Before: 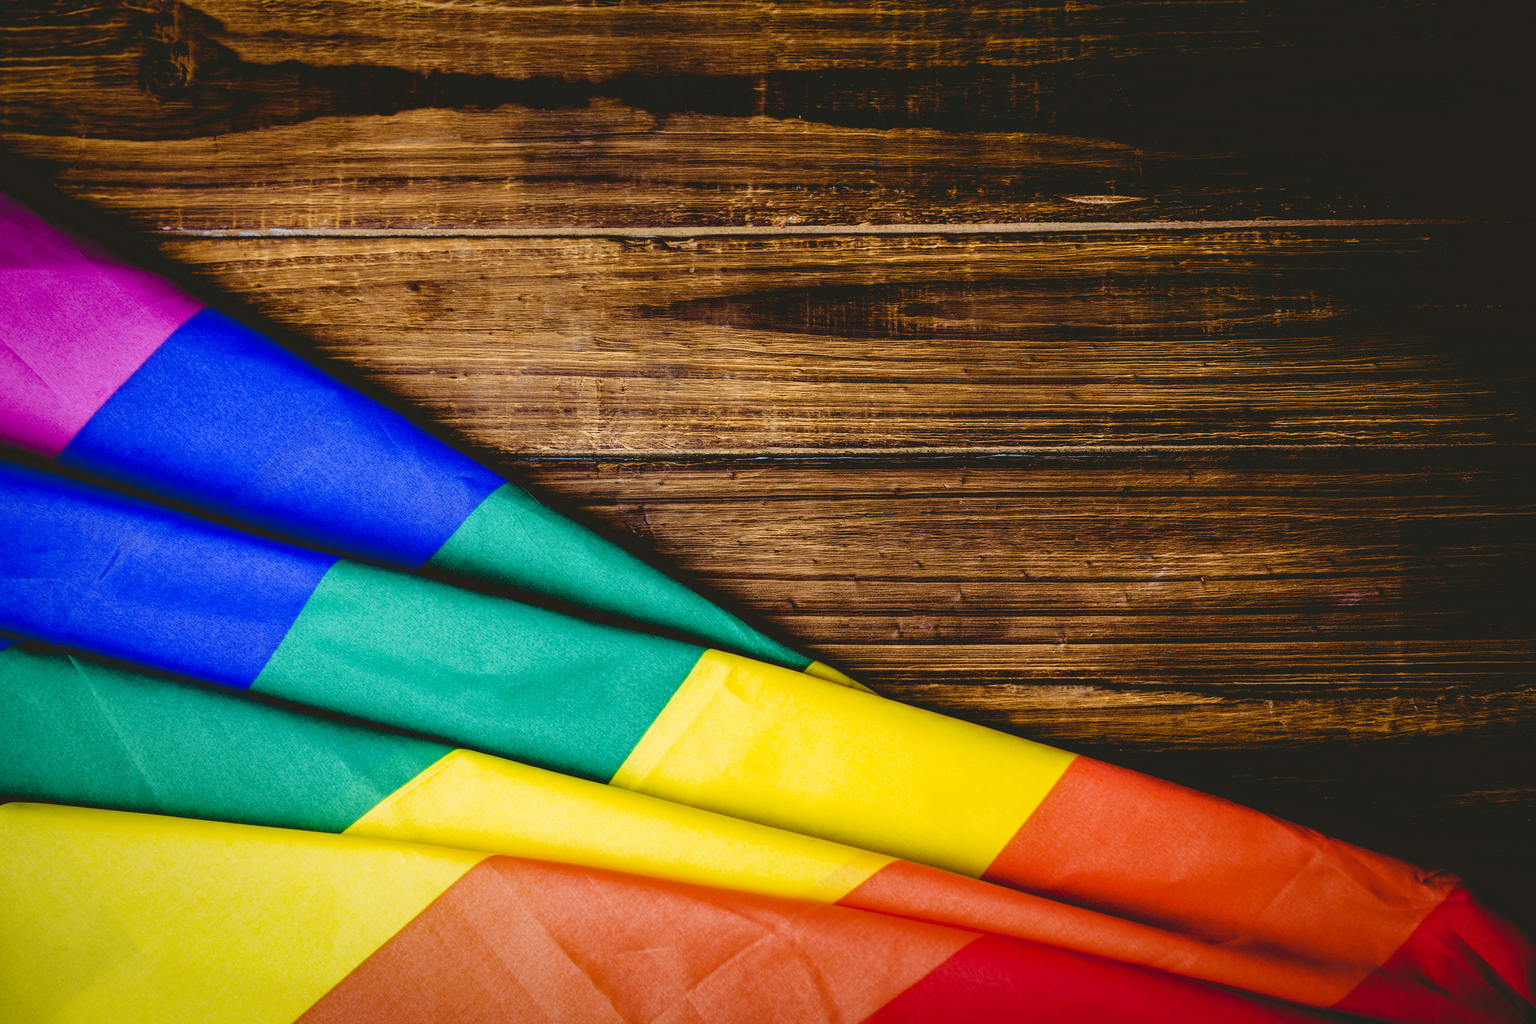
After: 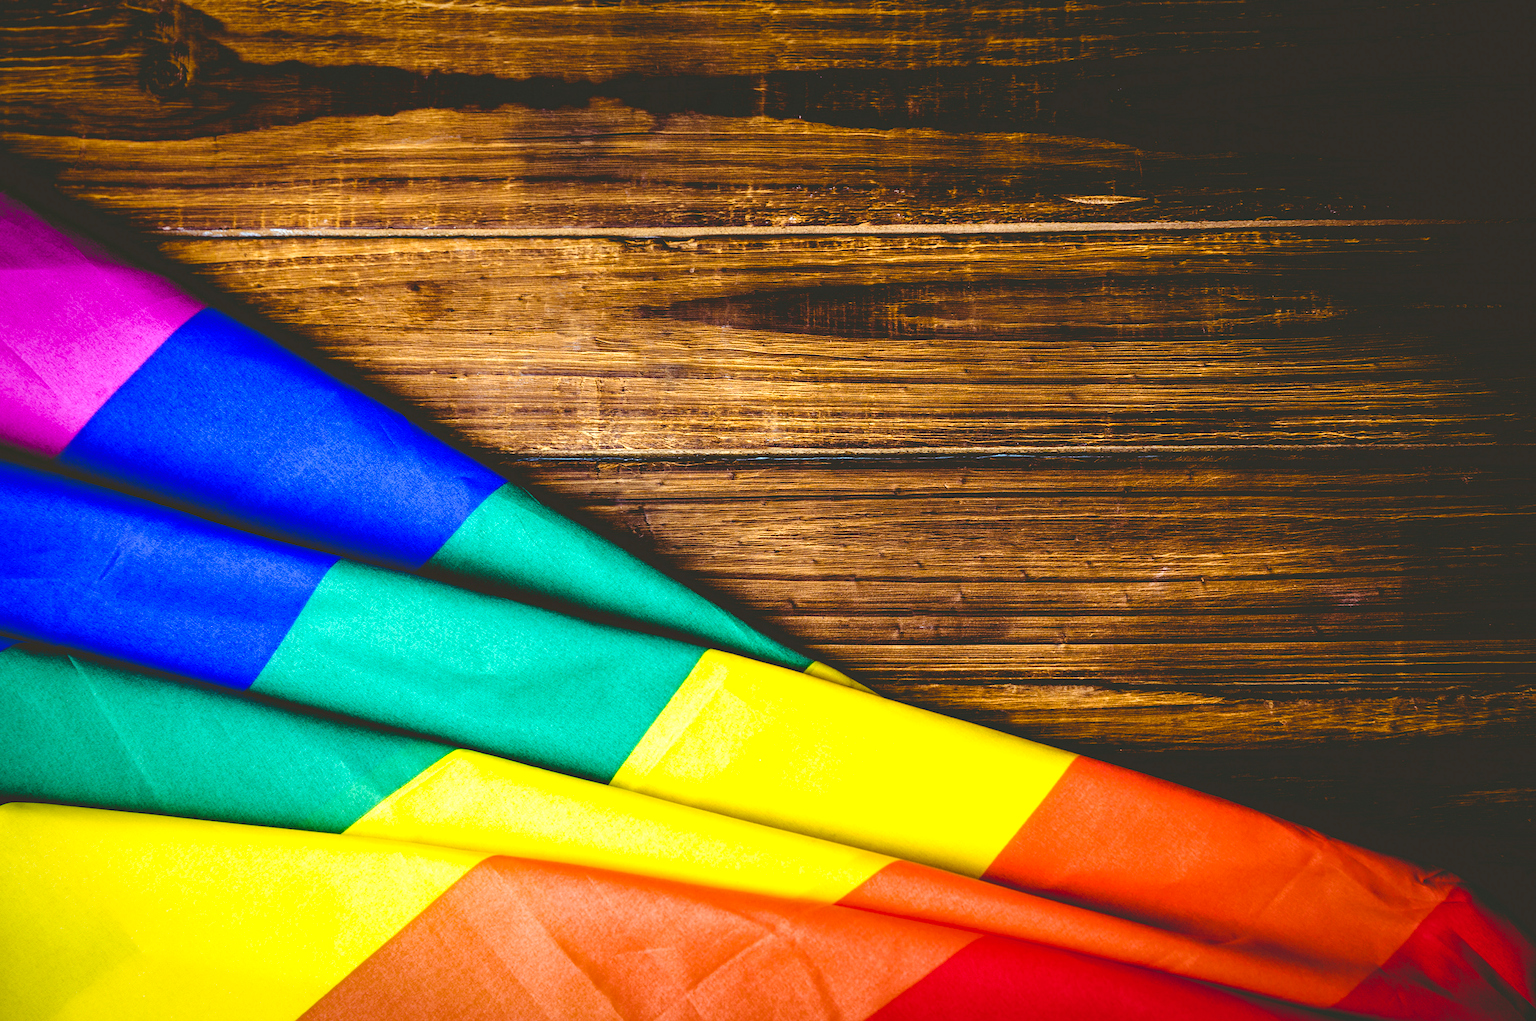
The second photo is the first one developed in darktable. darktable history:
color balance rgb: global offset › luminance 0.473%, global offset › hue 169.66°, perceptual saturation grading › global saturation 10.253%, perceptual brilliance grading › global brilliance 19.419%
crop: top 0.029%, bottom 0.183%
